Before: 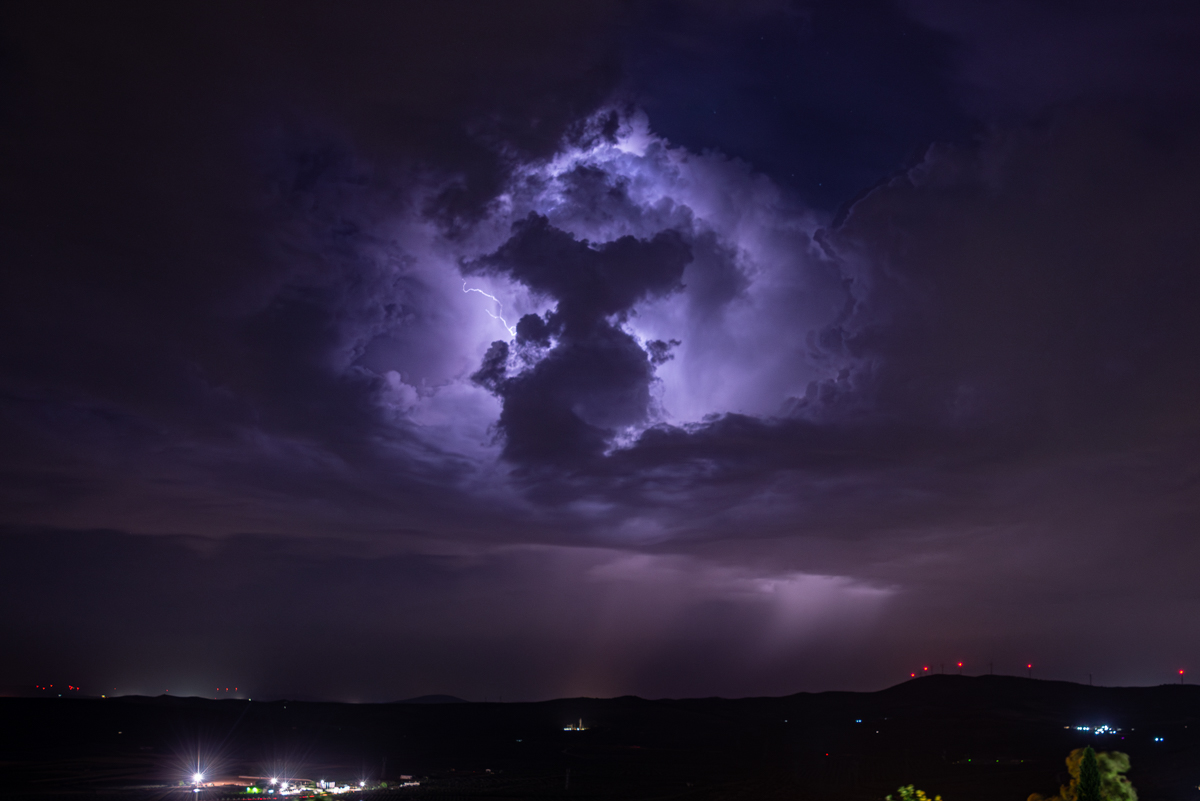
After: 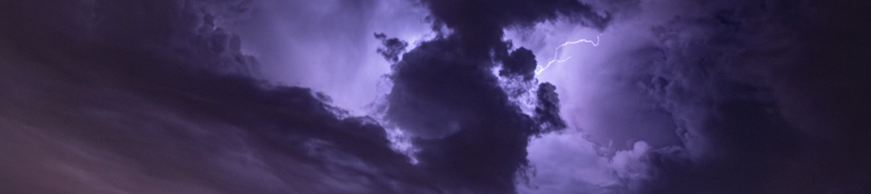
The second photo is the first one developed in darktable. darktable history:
graduated density: on, module defaults
contrast brightness saturation: contrast 0.03, brightness 0.06, saturation 0.13
crop and rotate: angle 16.12°, top 30.835%, bottom 35.653%
local contrast: mode bilateral grid, contrast 50, coarseness 50, detail 150%, midtone range 0.2
